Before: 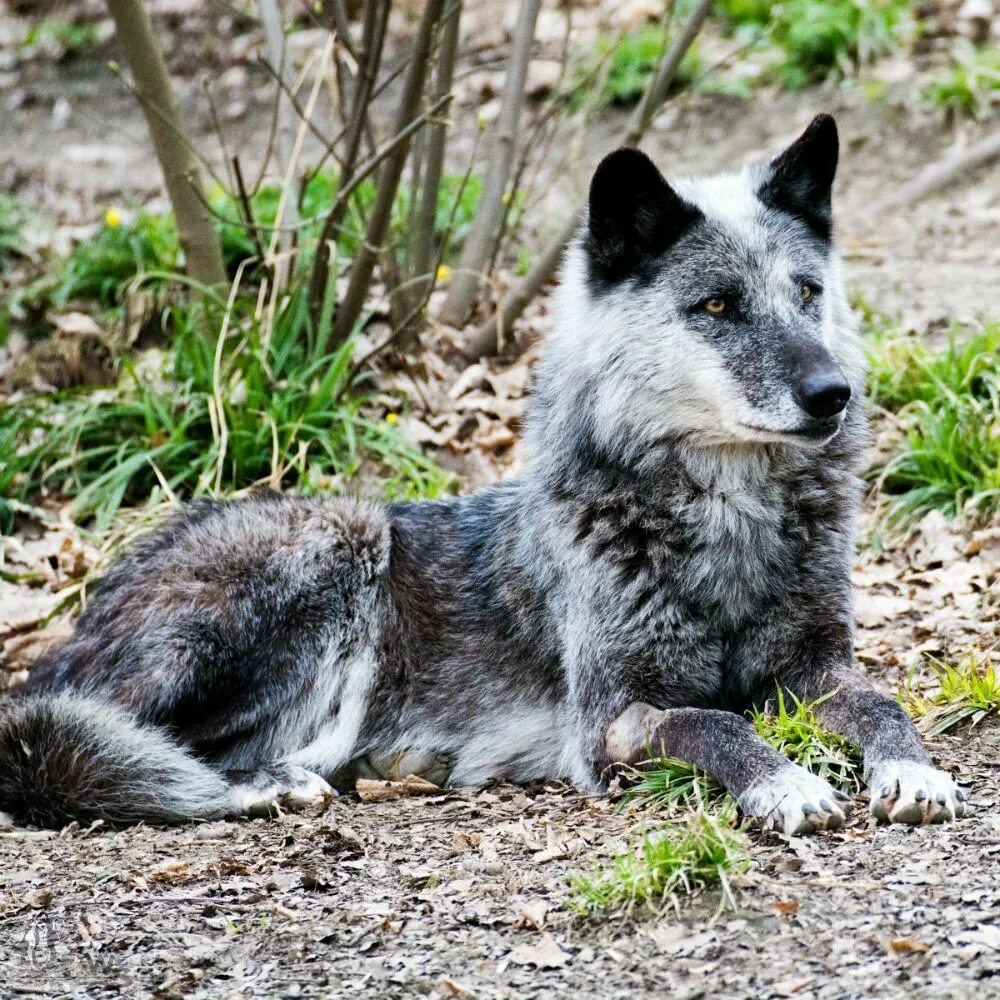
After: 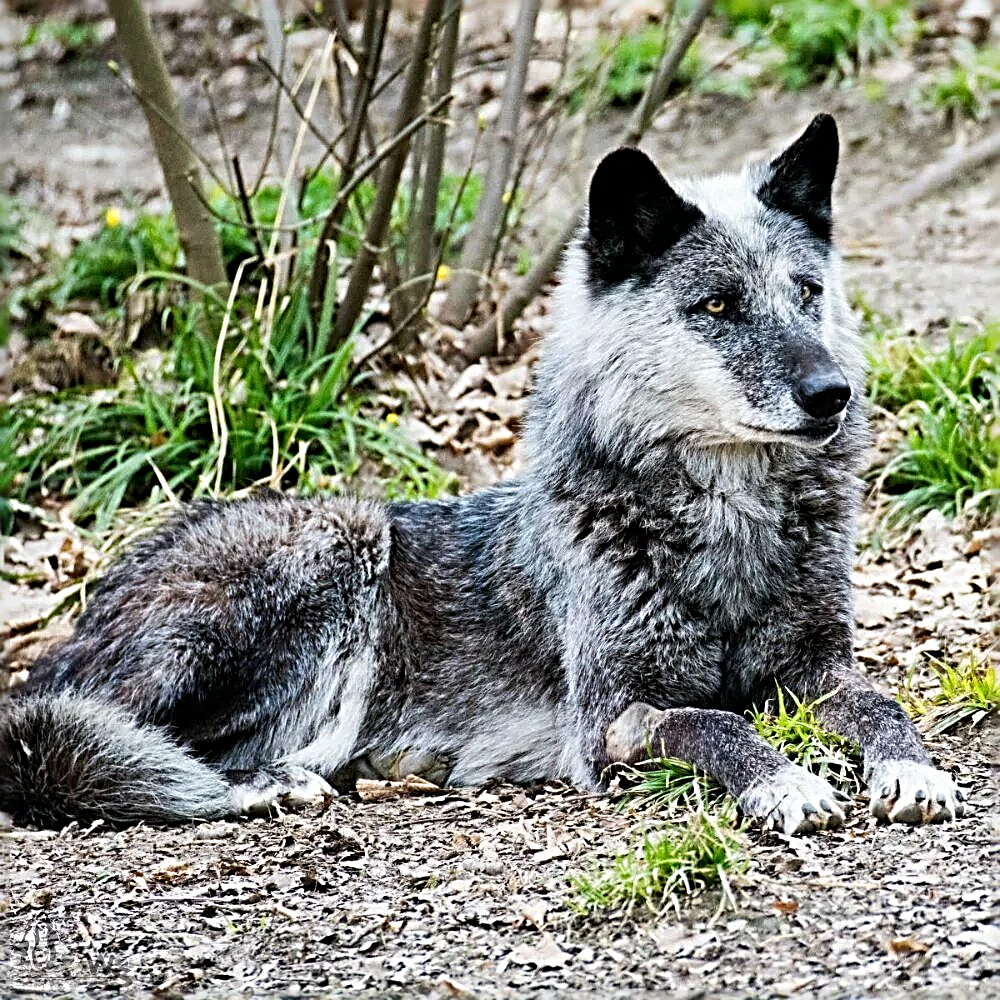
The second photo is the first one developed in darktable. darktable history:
sharpen: radius 3.65, amount 0.927
